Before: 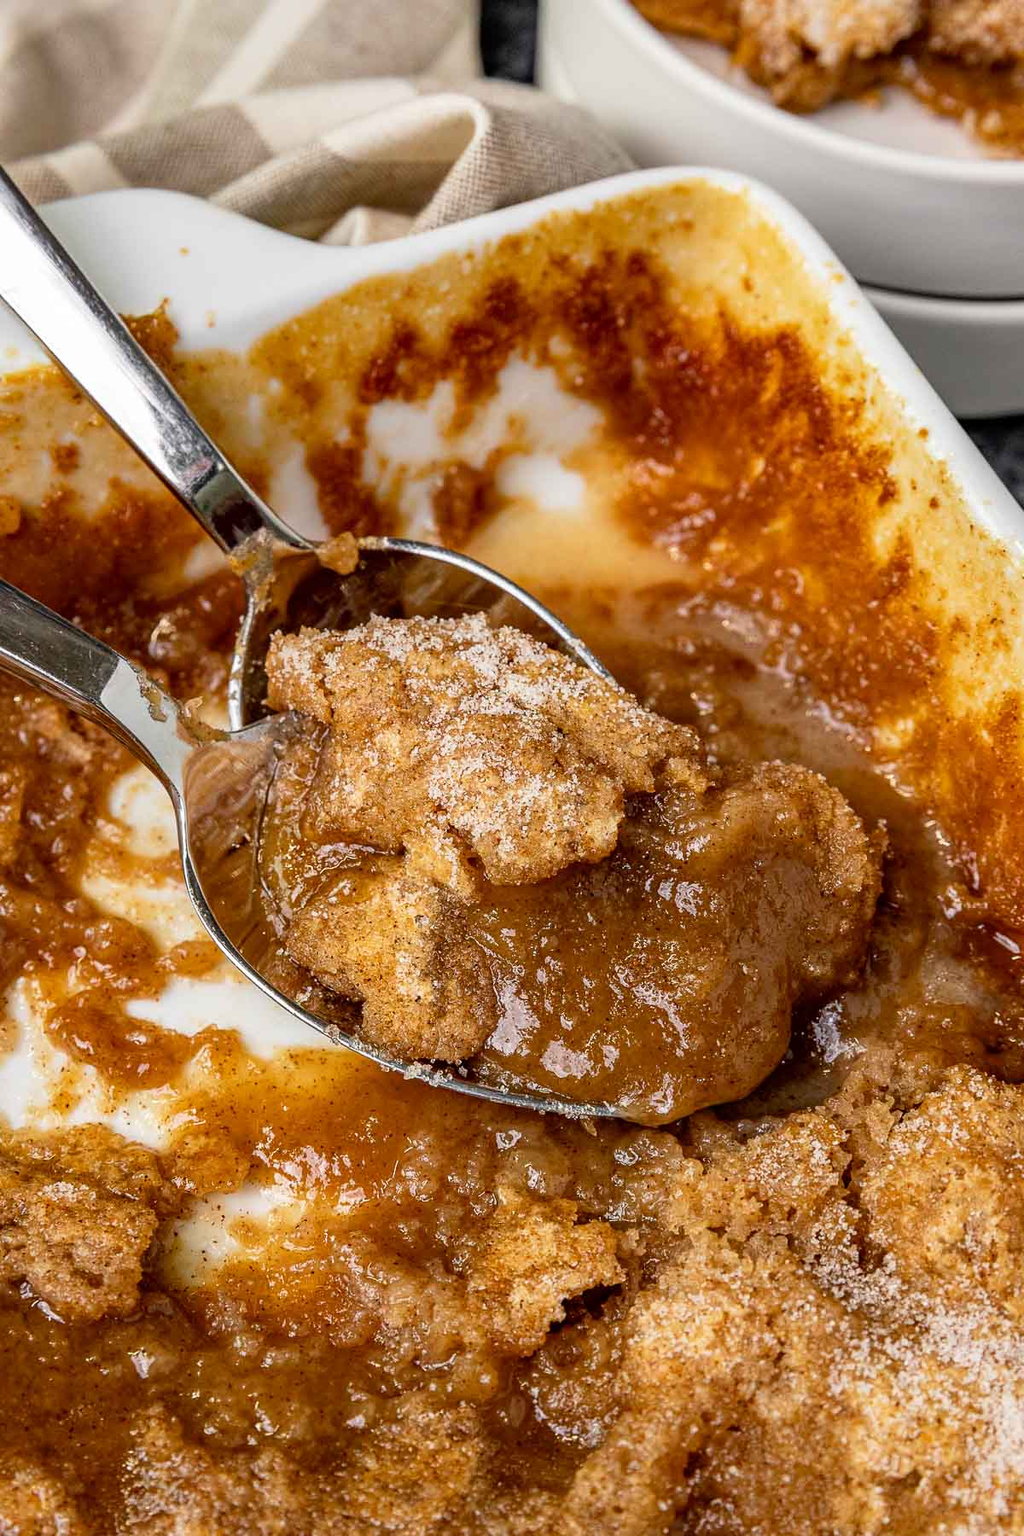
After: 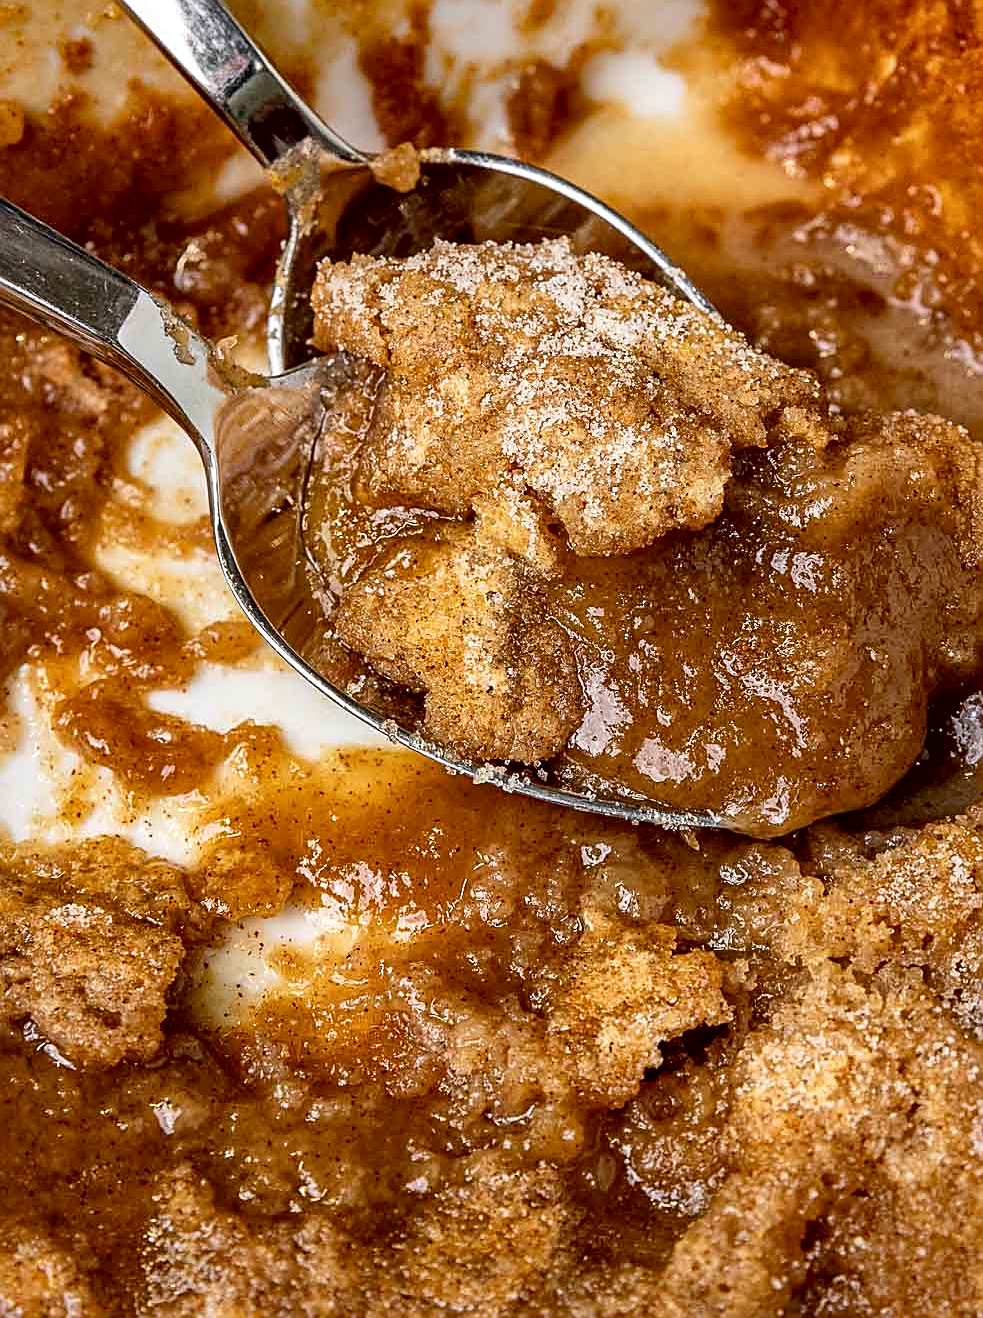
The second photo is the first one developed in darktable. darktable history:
exposure: black level correction 0.002, compensate exposure bias true, compensate highlight preservation false
sharpen: on, module defaults
crop: top 26.727%, right 18.014%
local contrast: mode bilateral grid, contrast 20, coarseness 50, detail 141%, midtone range 0.2
